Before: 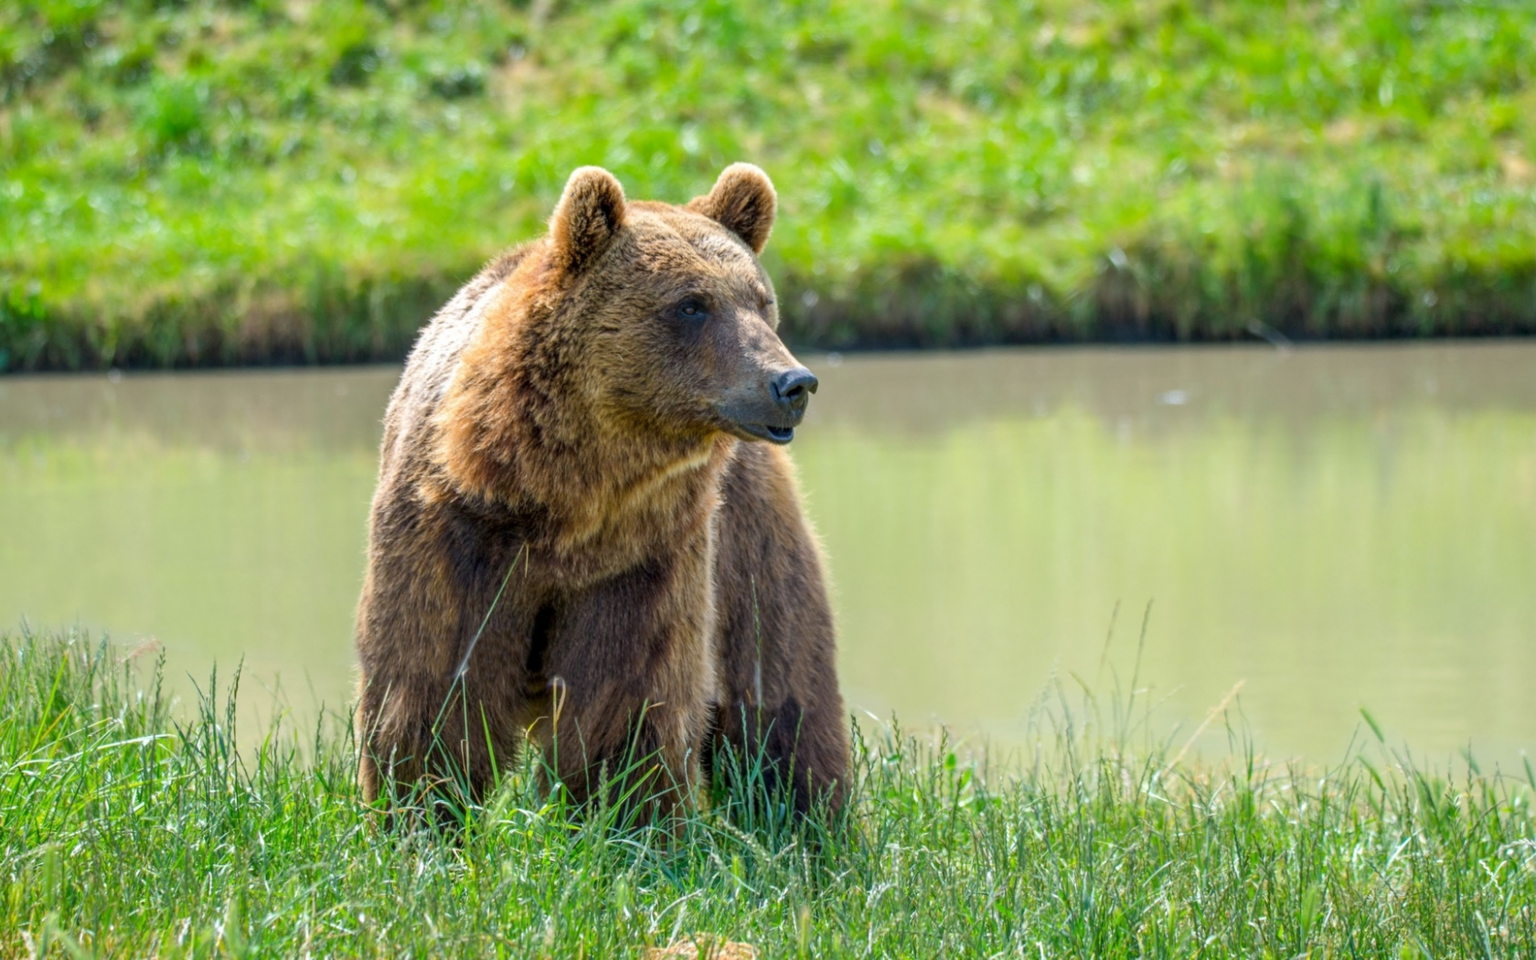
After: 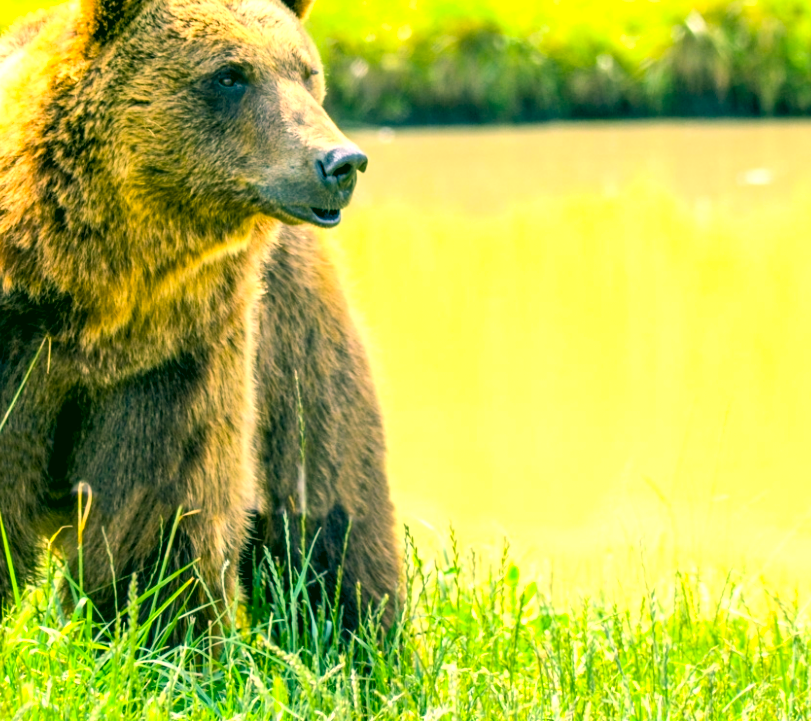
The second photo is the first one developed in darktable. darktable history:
color balance rgb: shadows lift › chroma 2%, shadows lift › hue 217.2°, power › chroma 0.25%, power › hue 60°, highlights gain › chroma 1.5%, highlights gain › hue 309.6°, global offset › luminance -0.5%, perceptual saturation grading › global saturation 15%, global vibrance 20%
crop: left 31.379%, top 24.658%, right 20.326%, bottom 6.628%
white balance: red 0.986, blue 1.01
contrast brightness saturation: contrast 0.14, brightness 0.21
color correction: highlights a* 5.62, highlights b* 33.57, shadows a* -25.86, shadows b* 4.02
shadows and highlights: shadows 25, highlights -25
tone equalizer: -8 EV -0.75 EV, -7 EV -0.7 EV, -6 EV -0.6 EV, -5 EV -0.4 EV, -3 EV 0.4 EV, -2 EV 0.6 EV, -1 EV 0.7 EV, +0 EV 0.75 EV, edges refinement/feathering 500, mask exposure compensation -1.57 EV, preserve details no
exposure: exposure 0.6 EV, compensate highlight preservation false
